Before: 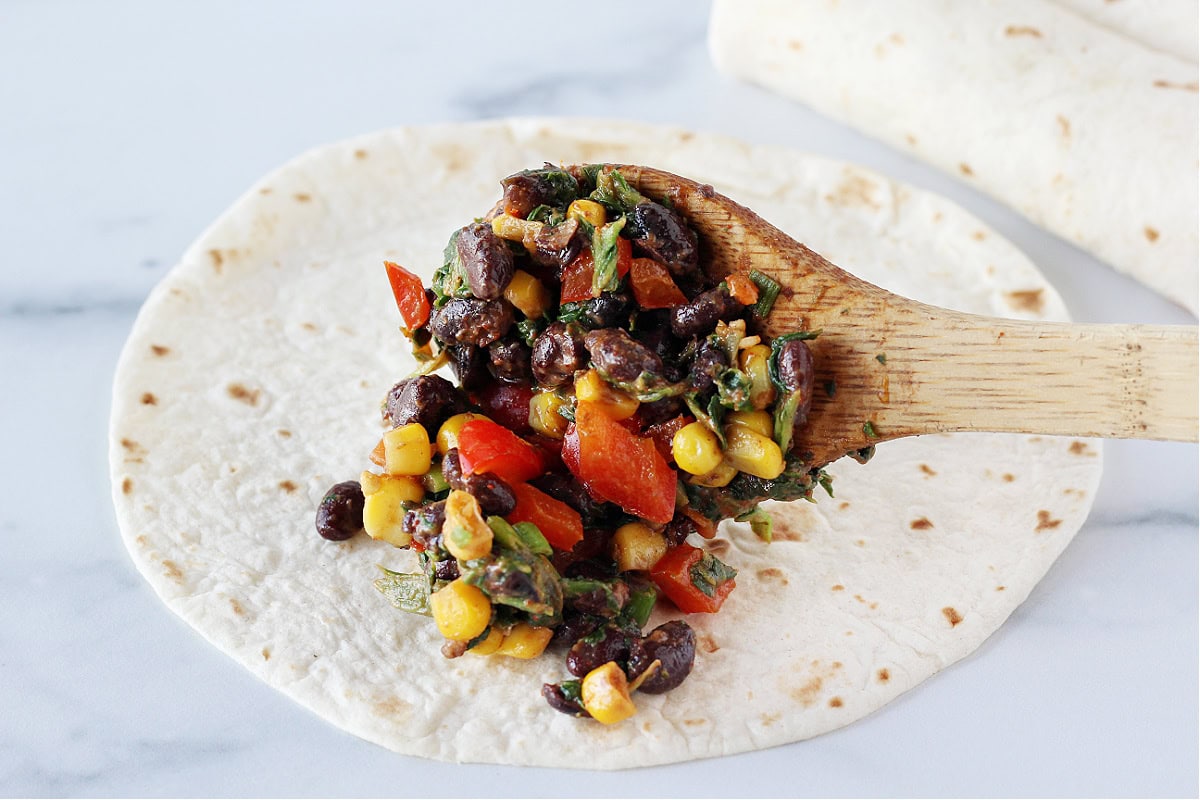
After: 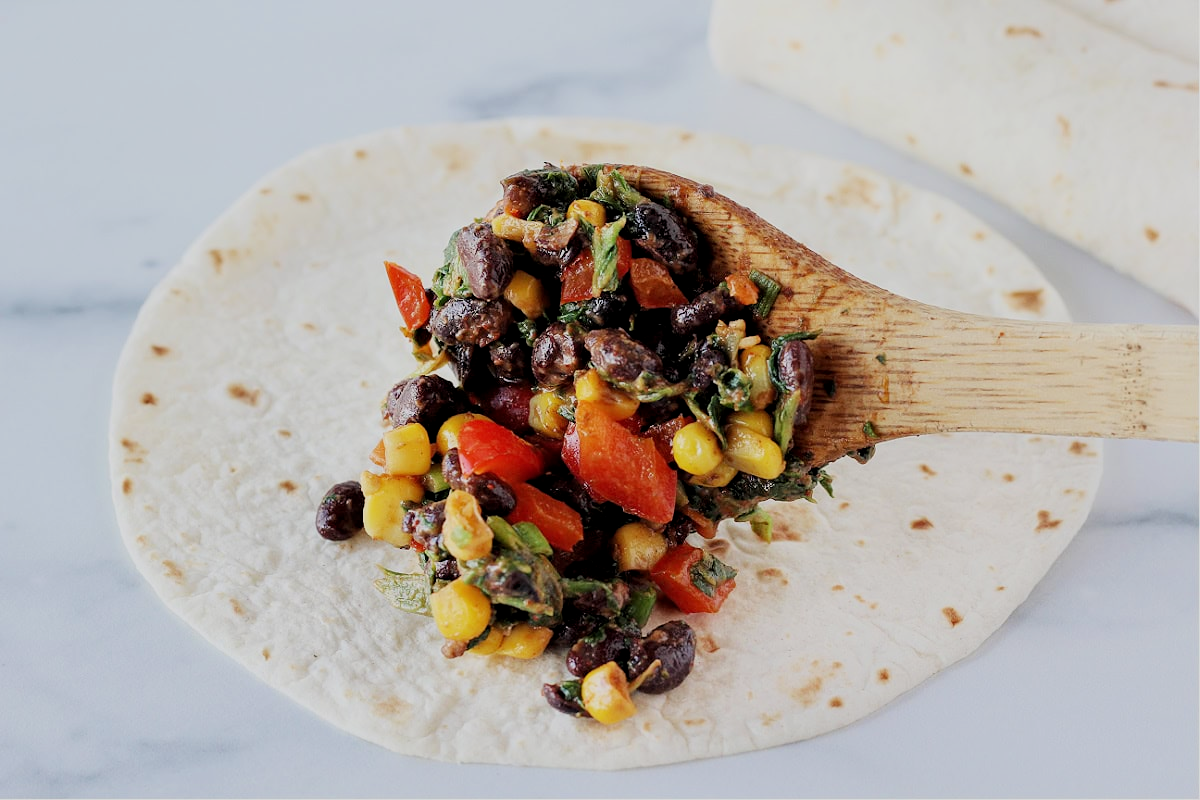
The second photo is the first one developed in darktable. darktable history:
filmic rgb: black relative exposure -7.82 EV, white relative exposure 4.29 EV, hardness 3.86, color science v6 (2022)
local contrast: highlights 100%, shadows 100%, detail 120%, midtone range 0.2
